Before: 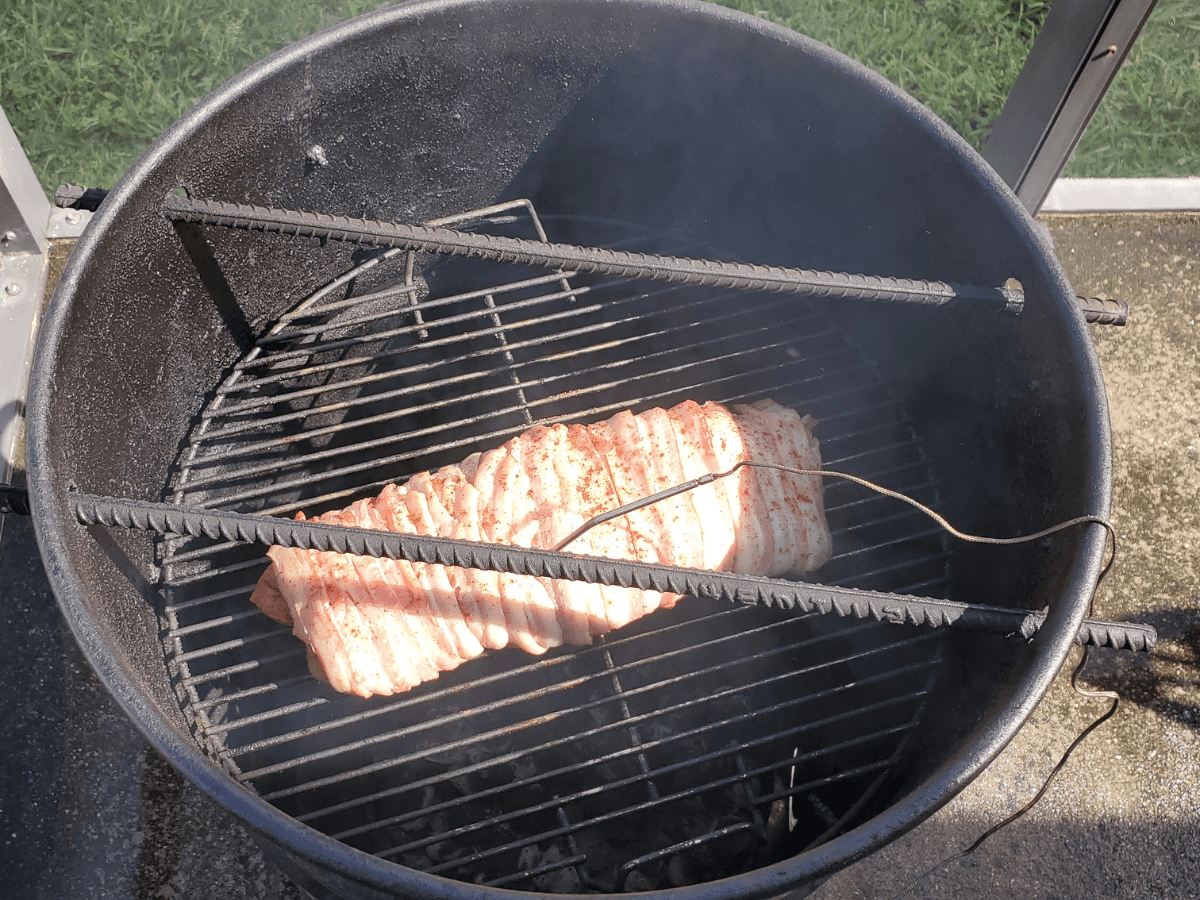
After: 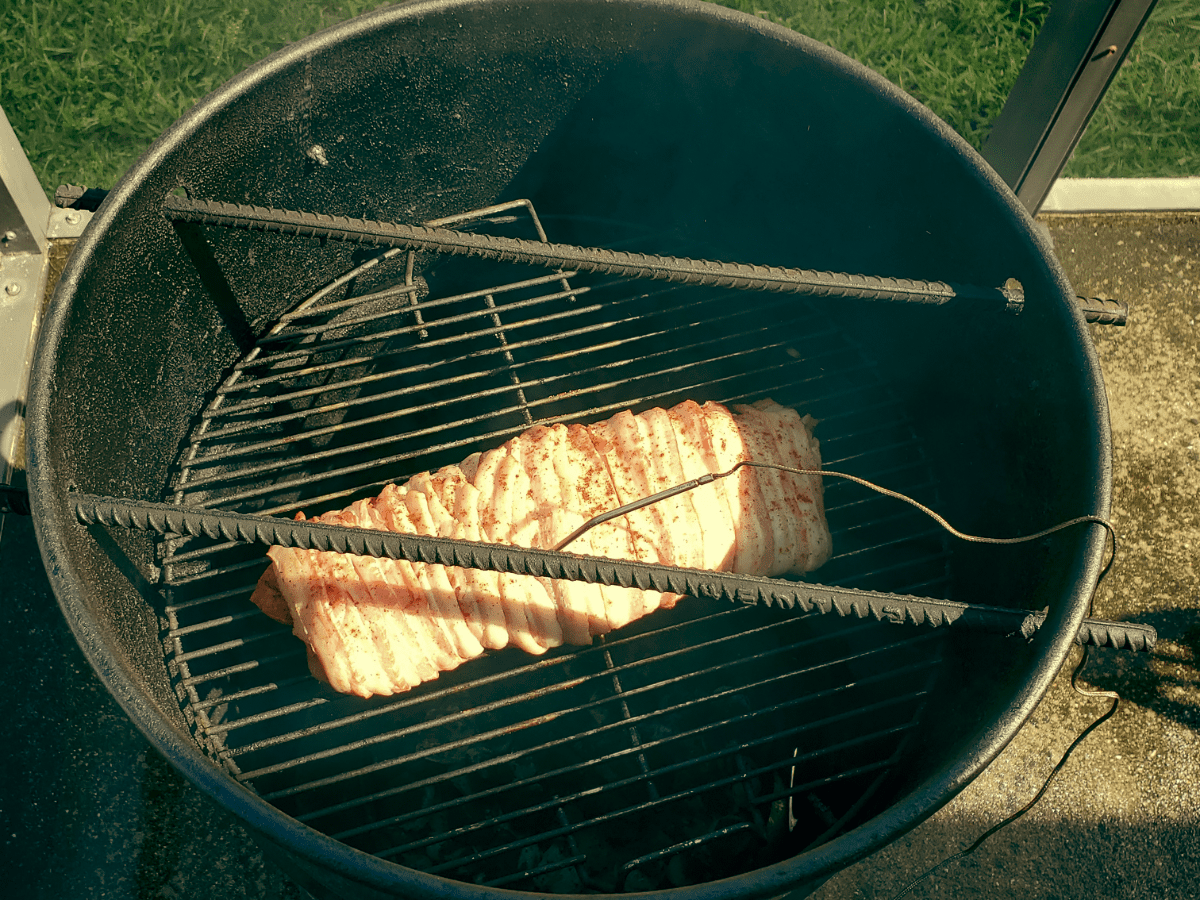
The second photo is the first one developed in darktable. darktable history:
contrast brightness saturation: brightness -0.2, saturation 0.08
color balance: mode lift, gamma, gain (sRGB), lift [1, 0.69, 1, 1], gamma [1, 1.482, 1, 1], gain [1, 1, 1, 0.802]
